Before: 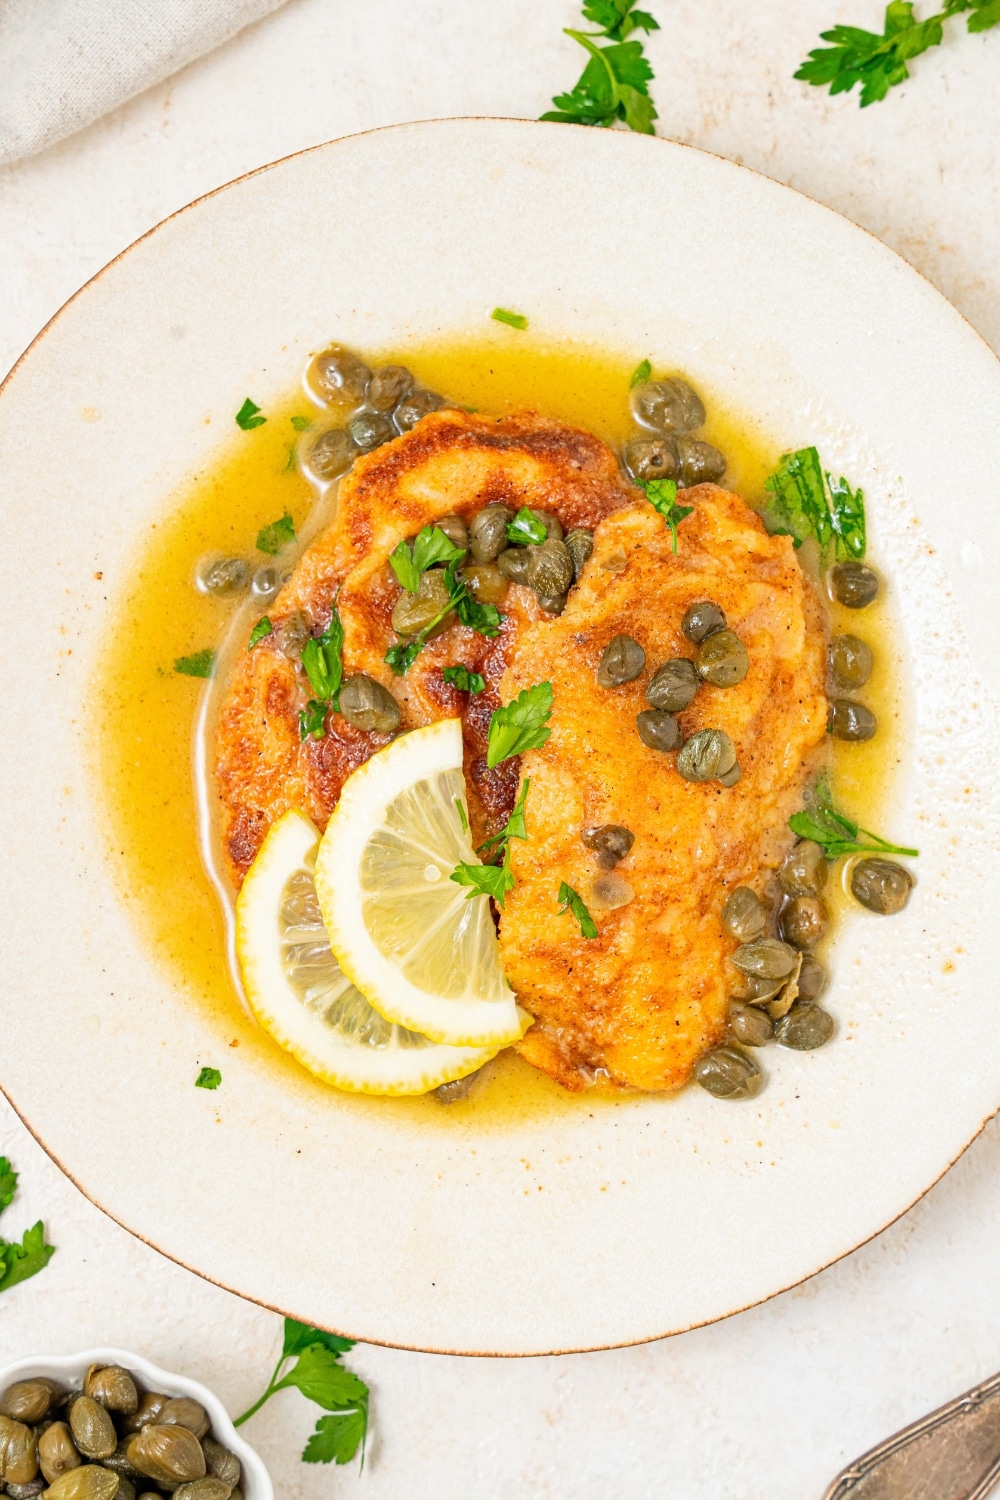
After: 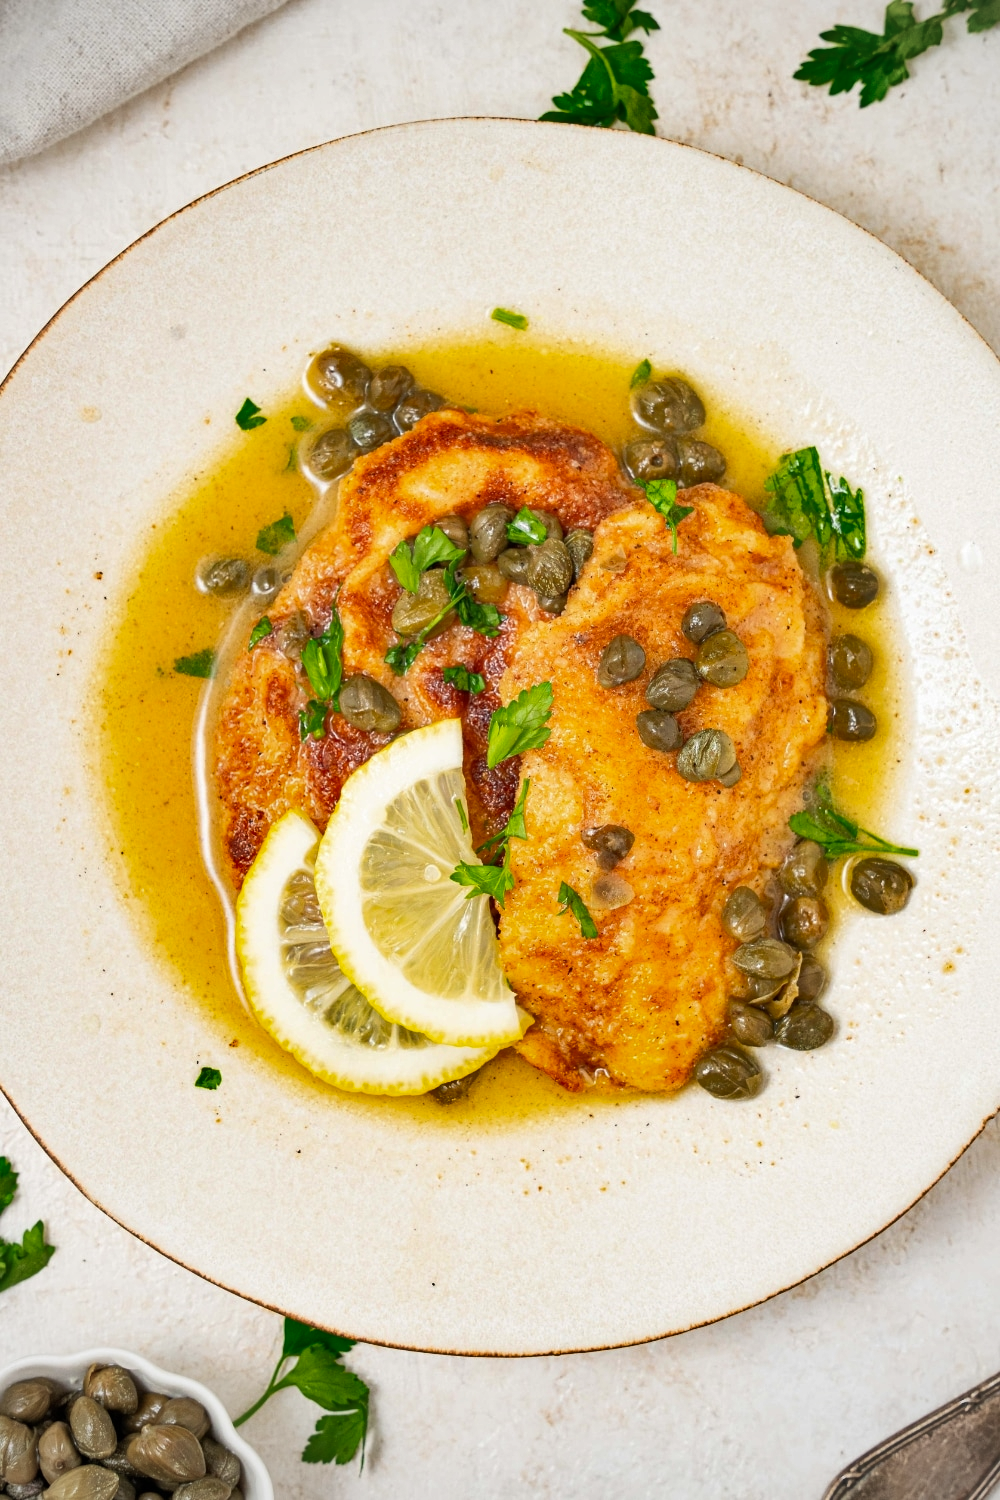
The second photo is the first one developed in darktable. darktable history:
shadows and highlights: low approximation 0.01, soften with gaussian
vignetting: brightness -0.283, unbound false
